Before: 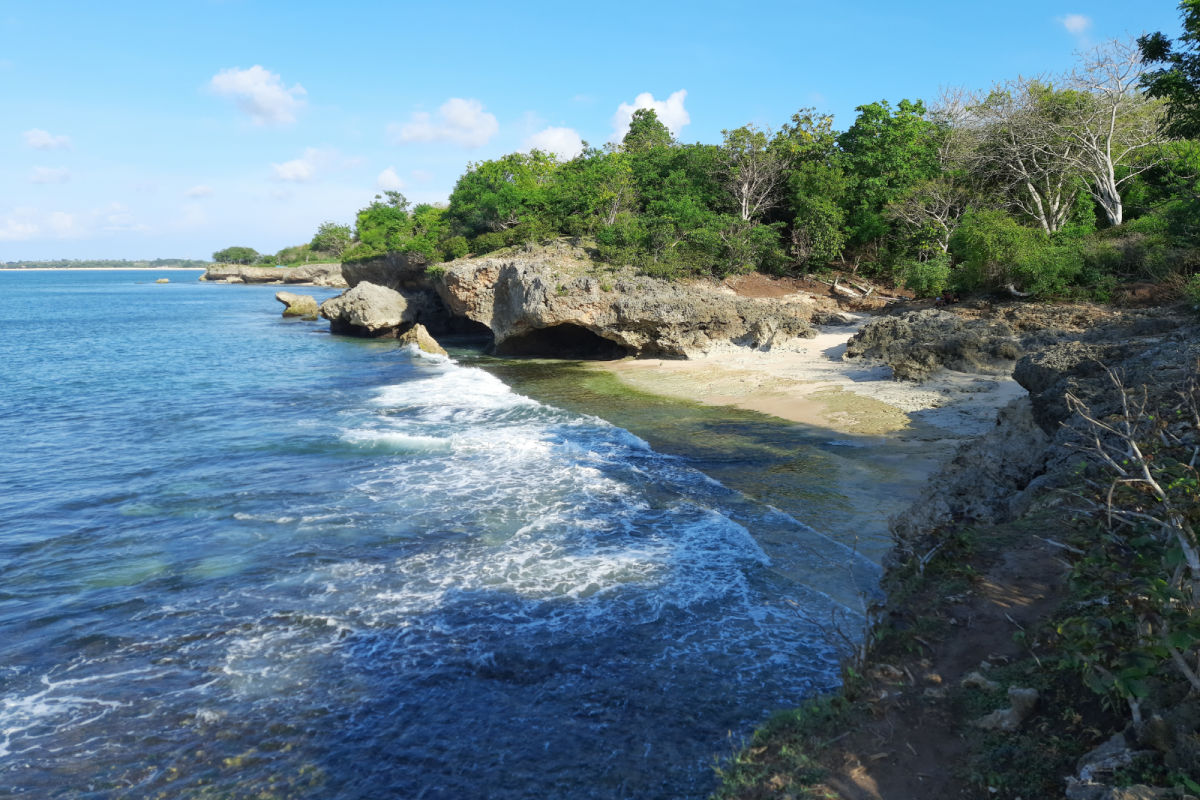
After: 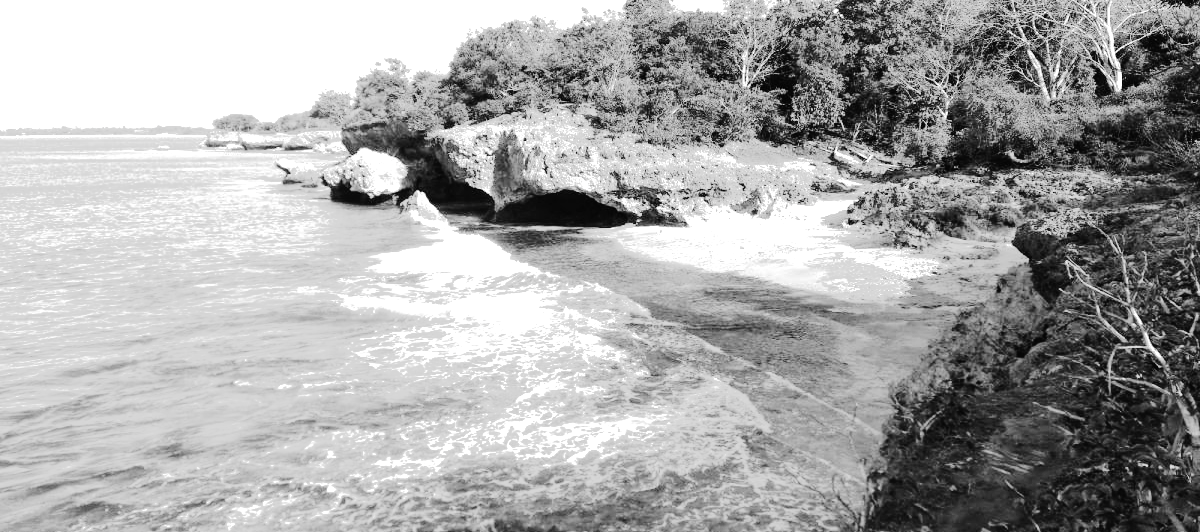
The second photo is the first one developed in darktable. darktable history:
color calibration: output gray [0.21, 0.42, 0.37, 0], gray › normalize channels true, illuminant same as pipeline (D50), adaptation XYZ, x 0.346, y 0.359, gamut compression 0
crop: top 16.727%, bottom 16.727%
tone curve: curves: ch0 [(0, 0) (0.003, 0.001) (0.011, 0.005) (0.025, 0.009) (0.044, 0.014) (0.069, 0.019) (0.1, 0.028) (0.136, 0.039) (0.177, 0.073) (0.224, 0.134) (0.277, 0.218) (0.335, 0.343) (0.399, 0.488) (0.468, 0.608) (0.543, 0.699) (0.623, 0.773) (0.709, 0.819) (0.801, 0.852) (0.898, 0.874) (1, 1)], preserve colors none
exposure: exposure 1 EV, compensate highlight preservation false
